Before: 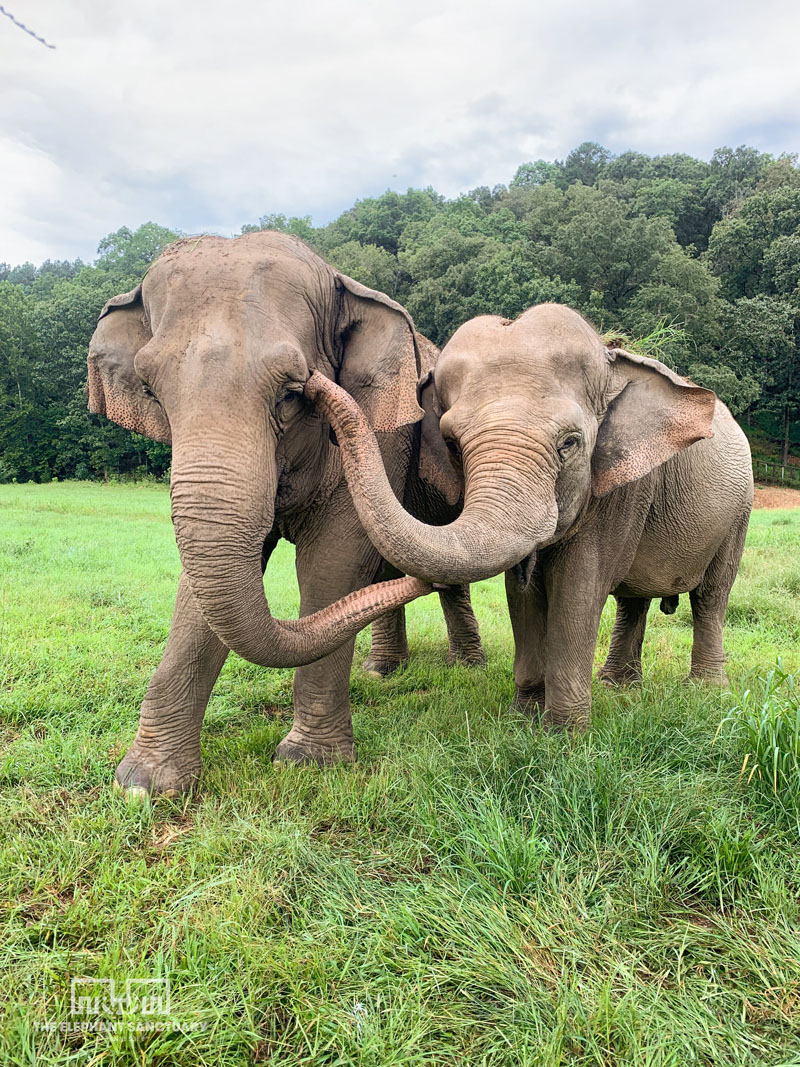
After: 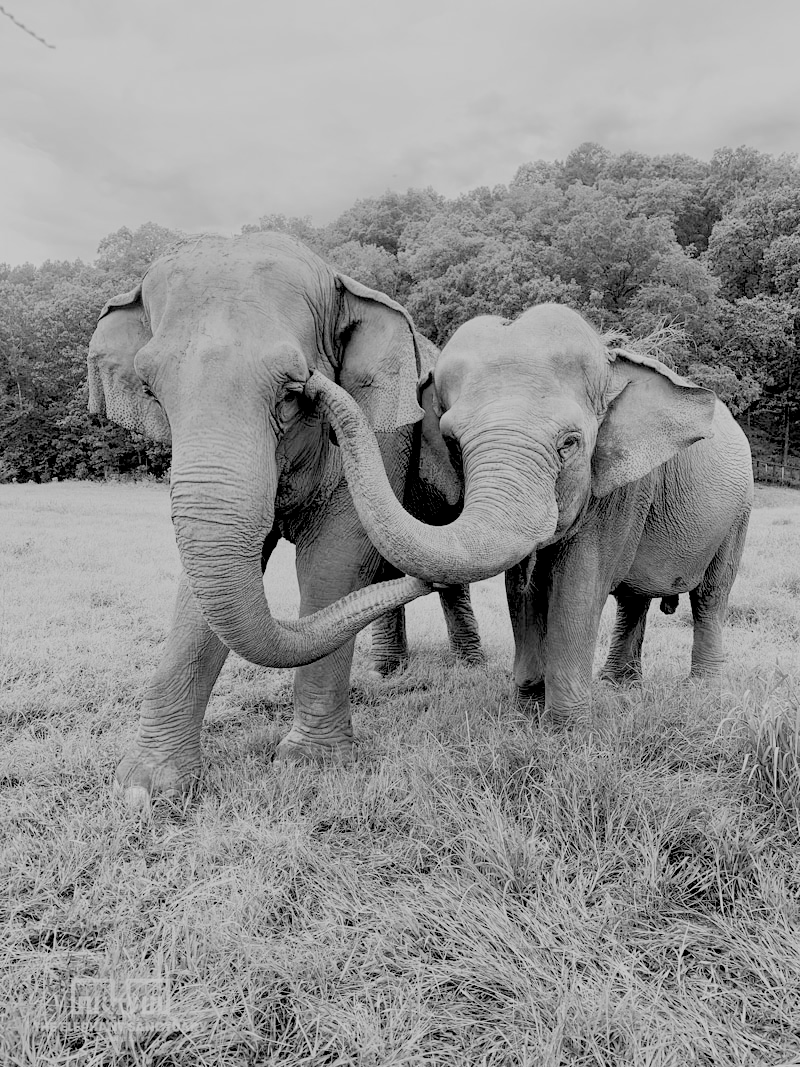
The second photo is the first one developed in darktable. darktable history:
rgb levels: preserve colors sum RGB, levels [[0.038, 0.433, 0.934], [0, 0.5, 1], [0, 0.5, 1]]
color contrast: green-magenta contrast 0, blue-yellow contrast 0
filmic rgb: black relative exposure -7.65 EV, white relative exposure 4.56 EV, hardness 3.61
